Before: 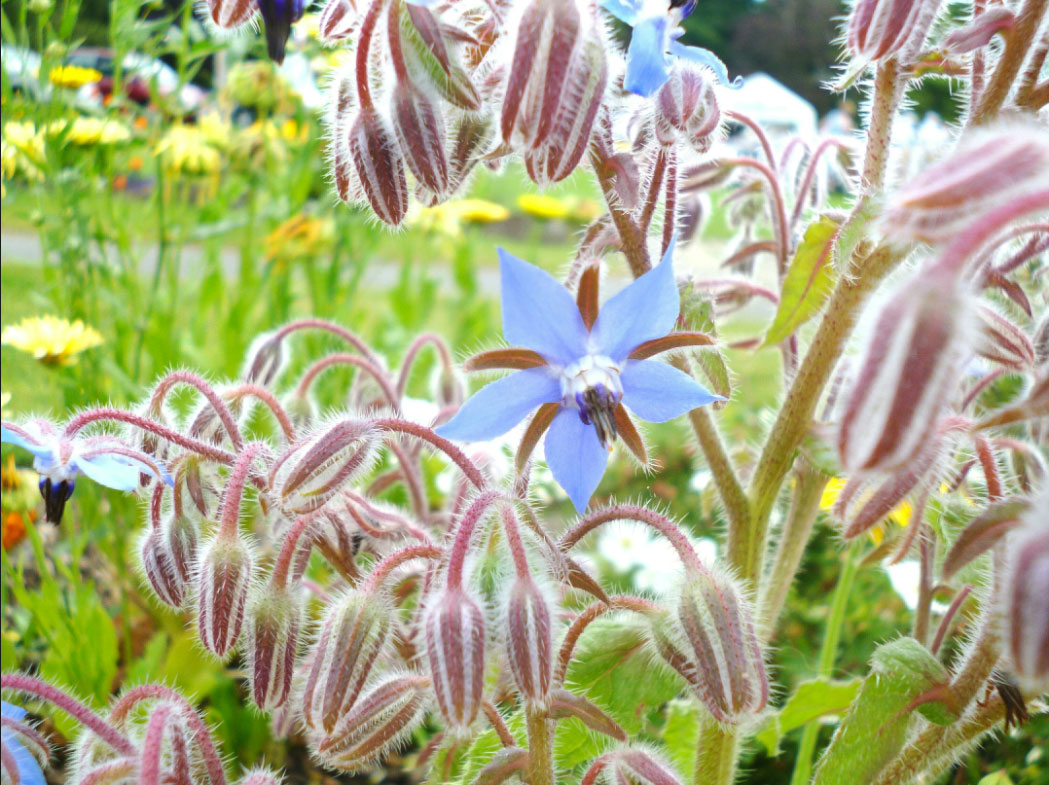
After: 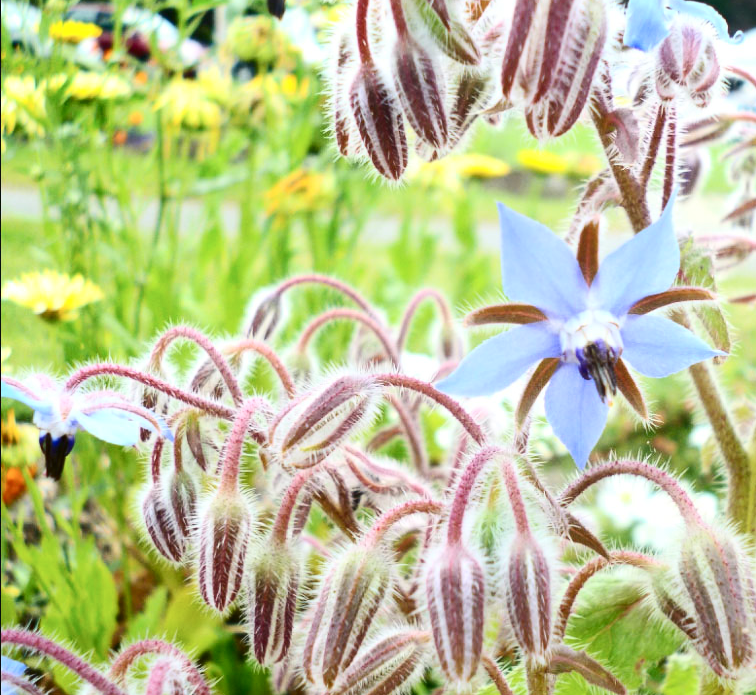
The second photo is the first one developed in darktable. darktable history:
contrast brightness saturation: contrast 0.296
crop: top 5.745%, right 27.872%, bottom 5.656%
